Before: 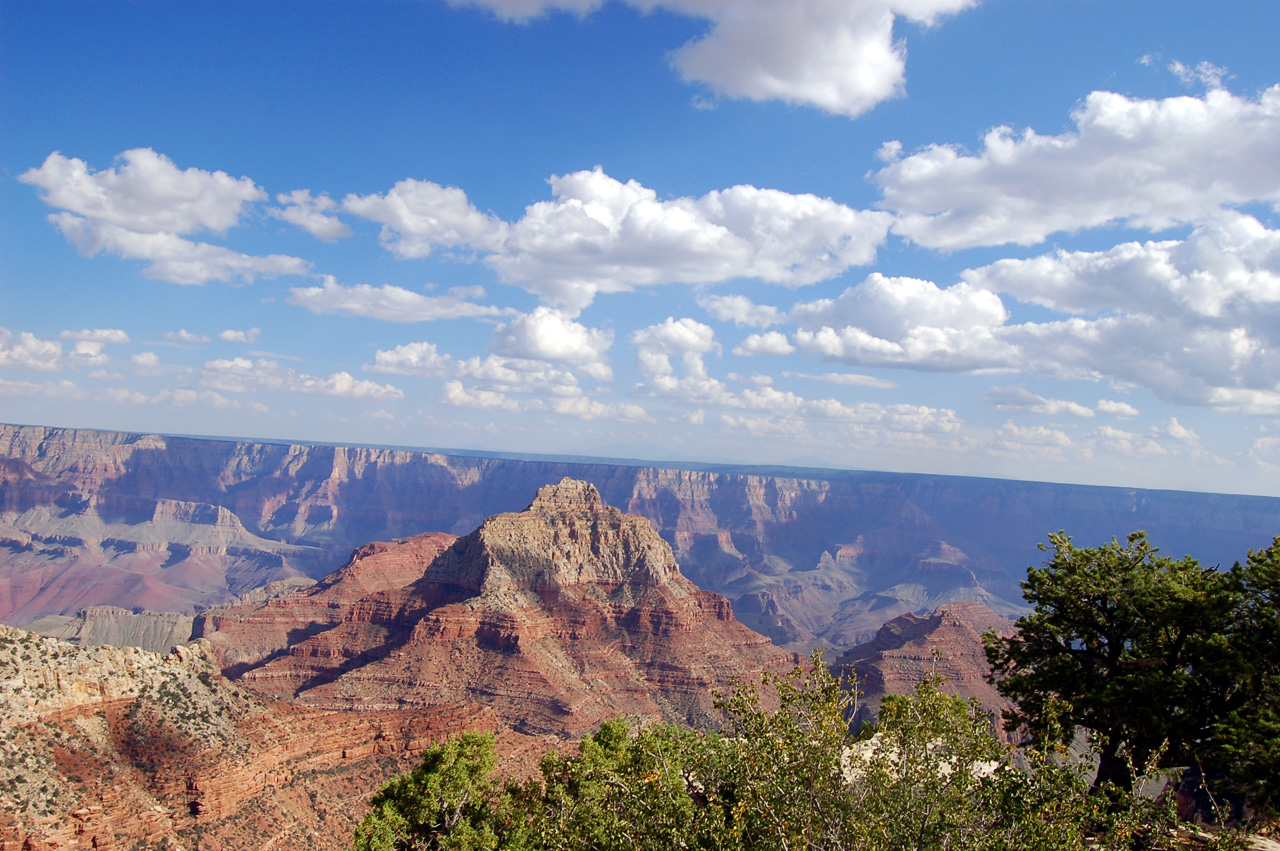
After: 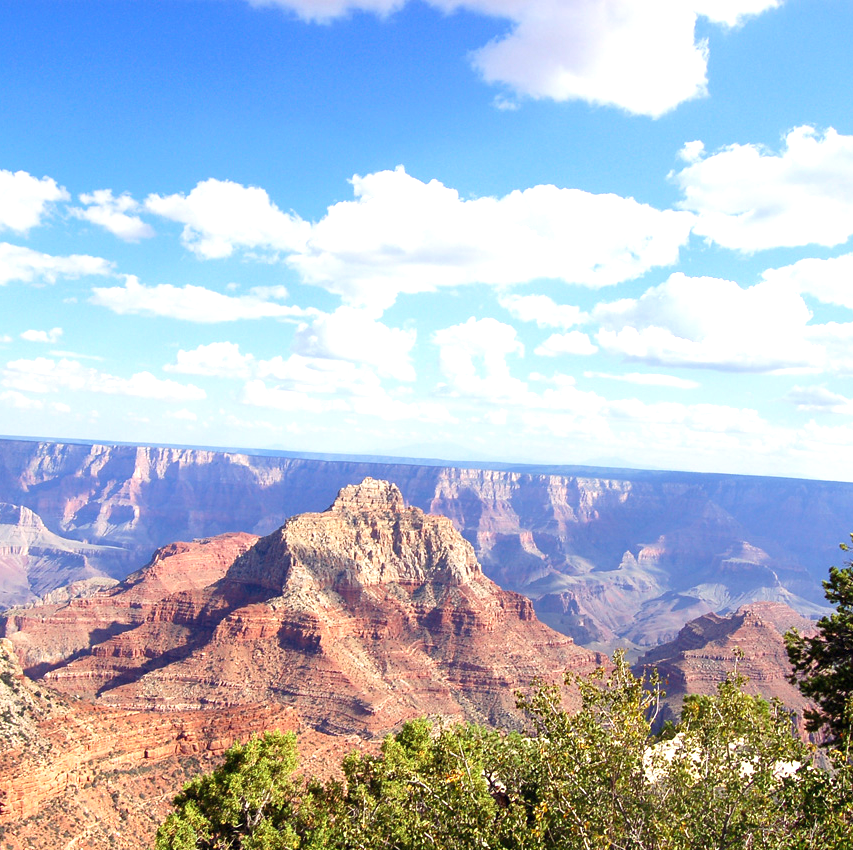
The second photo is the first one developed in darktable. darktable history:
crop and rotate: left 15.546%, right 17.787%
exposure: black level correction 0, exposure 1 EV, compensate exposure bias true, compensate highlight preservation false
